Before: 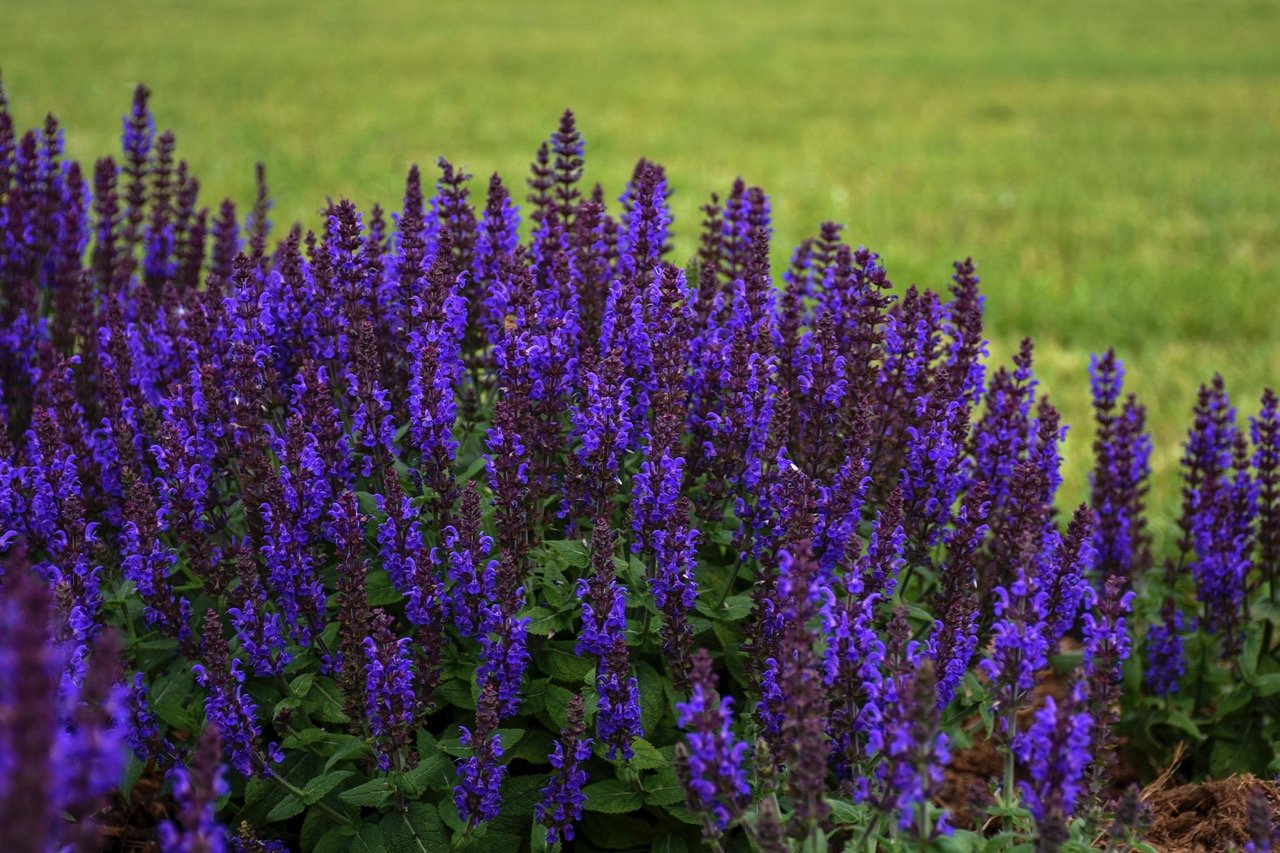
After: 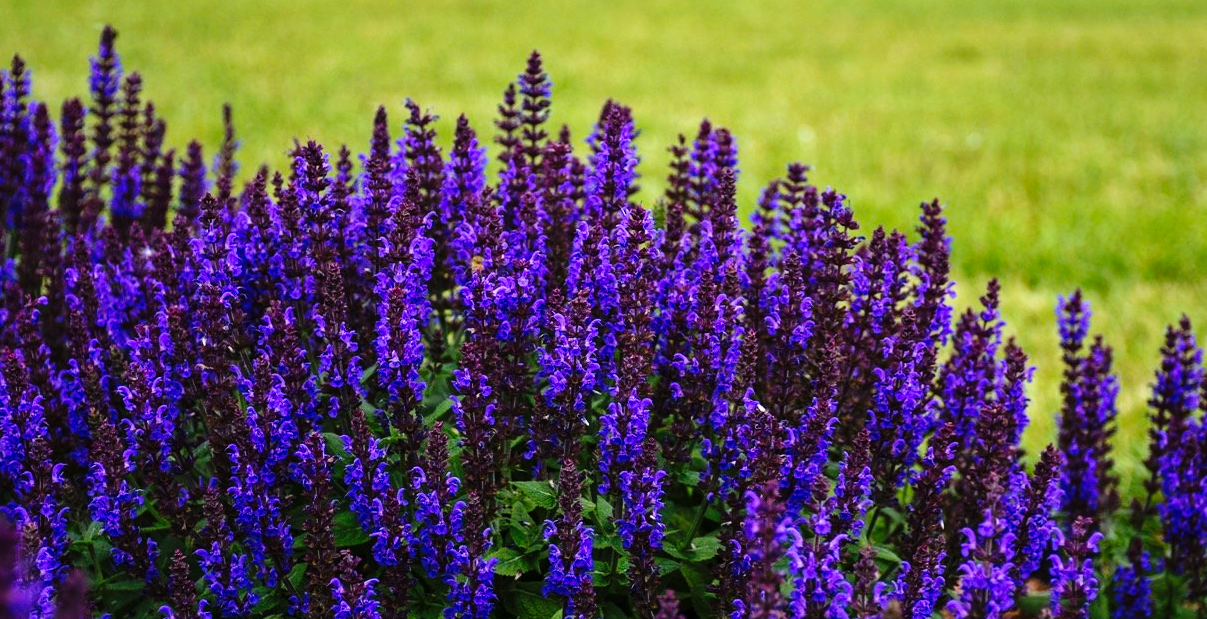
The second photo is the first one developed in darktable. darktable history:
base curve: curves: ch0 [(0, 0) (0.036, 0.025) (0.121, 0.166) (0.206, 0.329) (0.605, 0.79) (1, 1)], preserve colors none
crop: left 2.608%, top 6.97%, right 3.067%, bottom 20.346%
